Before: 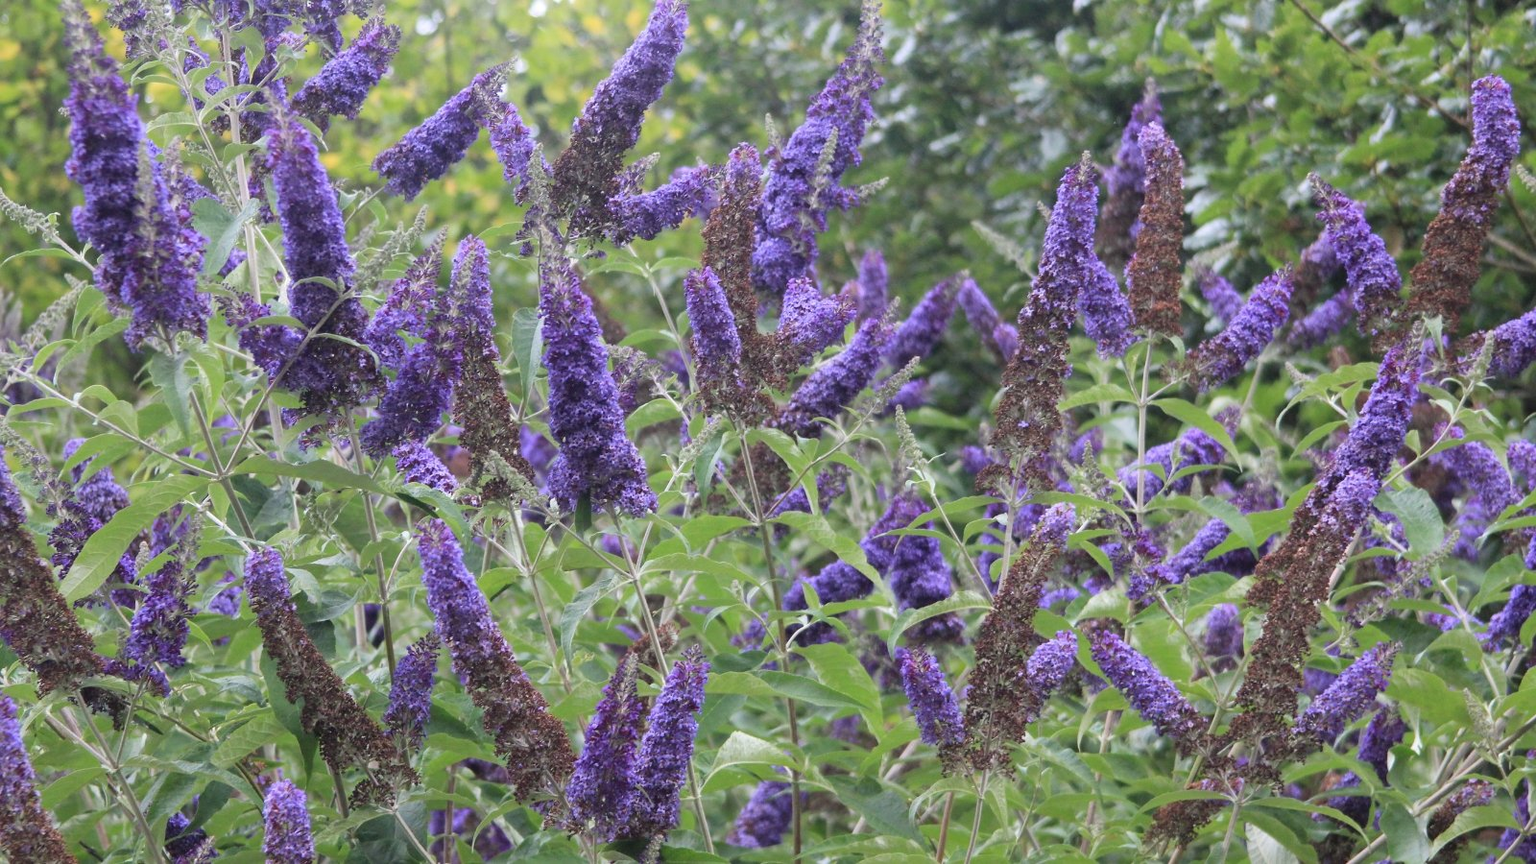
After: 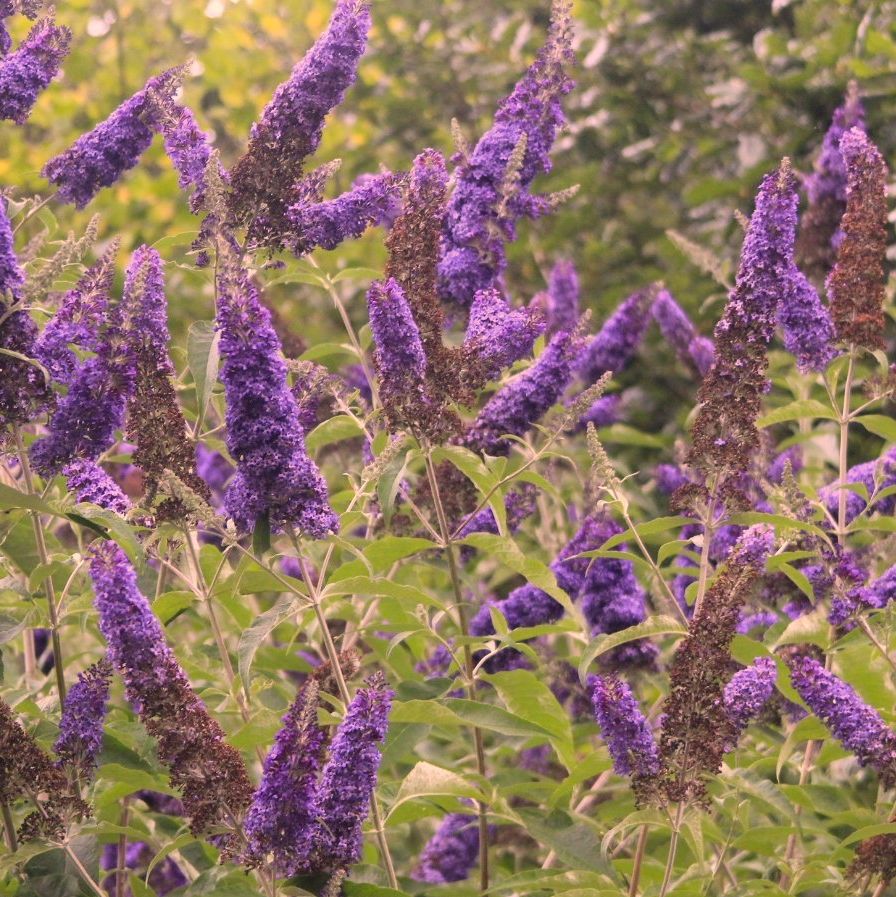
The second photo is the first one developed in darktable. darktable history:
crop: left 21.674%, right 22.086%
color correction: highlights a* 21.16, highlights b* 19.61
